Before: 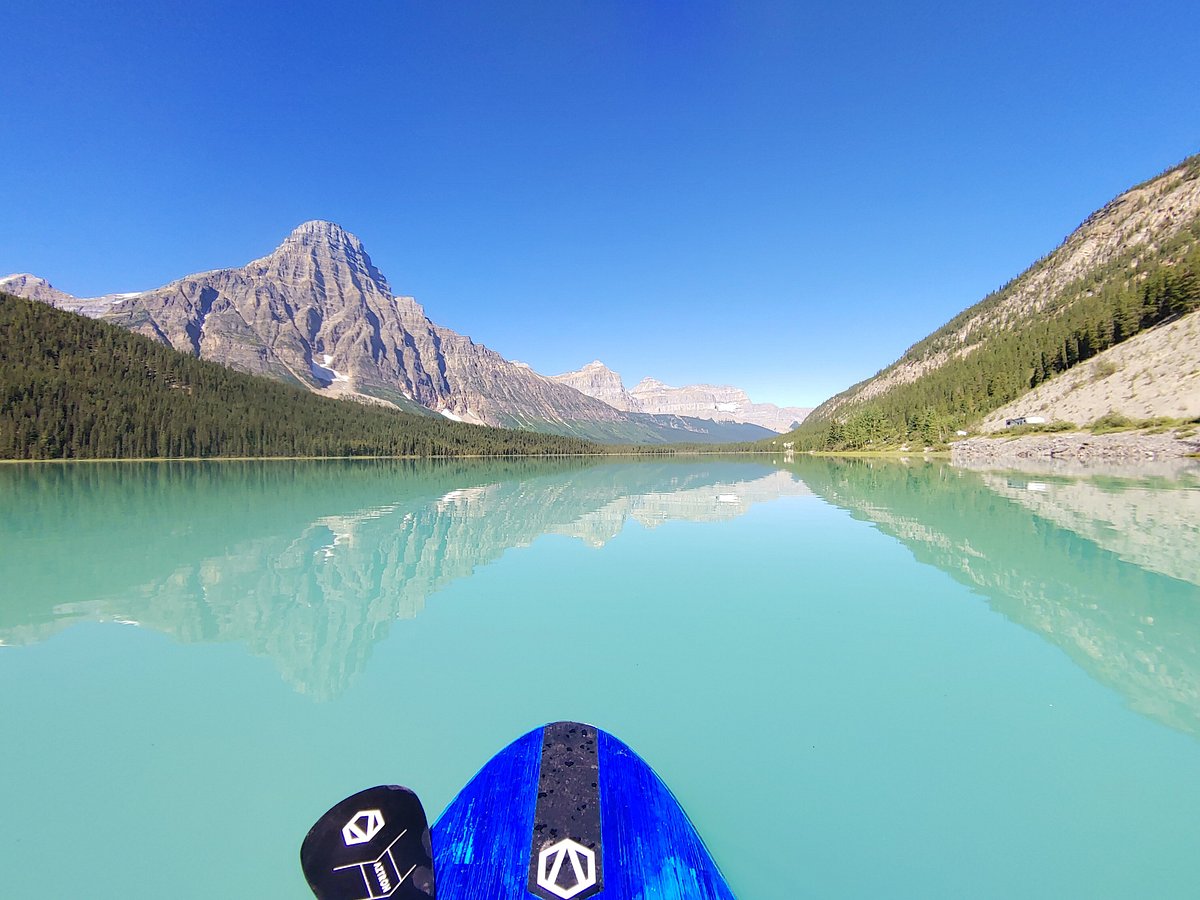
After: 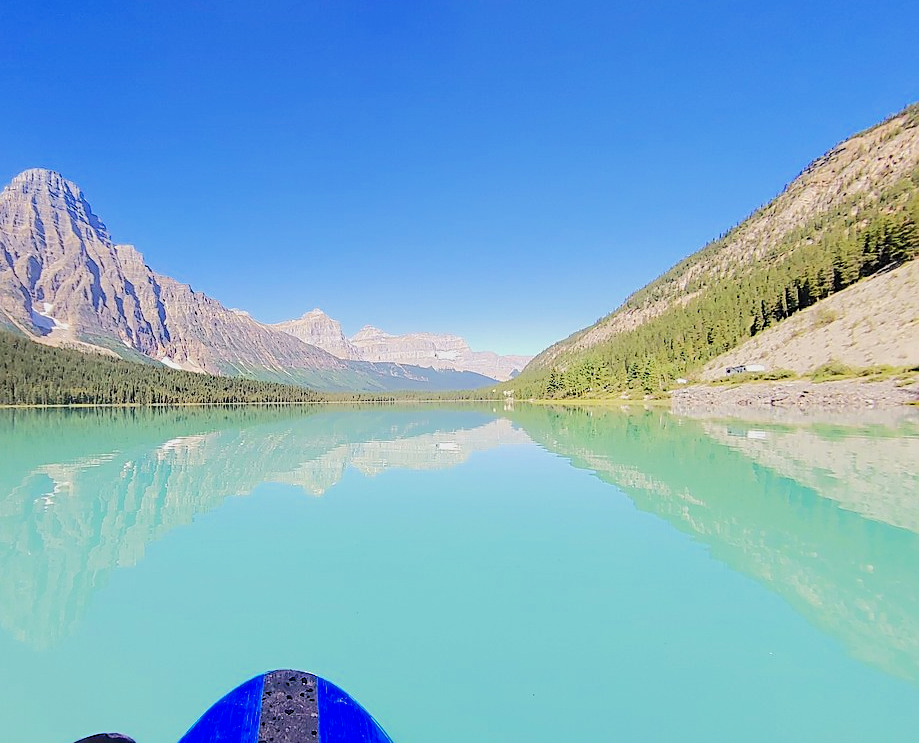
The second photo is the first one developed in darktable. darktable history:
filmic rgb: black relative exposure -7.65 EV, white relative exposure 4.56 EV, hardness 3.61, preserve chrominance max RGB, color science v6 (2022), contrast in shadows safe, contrast in highlights safe
crop: left 23.402%, top 5.864%, bottom 11.535%
tone equalizer: -8 EV -0.006 EV, -7 EV 0.043 EV, -6 EV -0.006 EV, -5 EV 0.007 EV, -4 EV -0.033 EV, -3 EV -0.235 EV, -2 EV -0.687 EV, -1 EV -0.981 EV, +0 EV -0.988 EV, edges refinement/feathering 500, mask exposure compensation -1.57 EV, preserve details no
sharpen: on, module defaults
exposure: compensate highlight preservation false
levels: mode automatic, levels [0, 0.374, 0.749]
